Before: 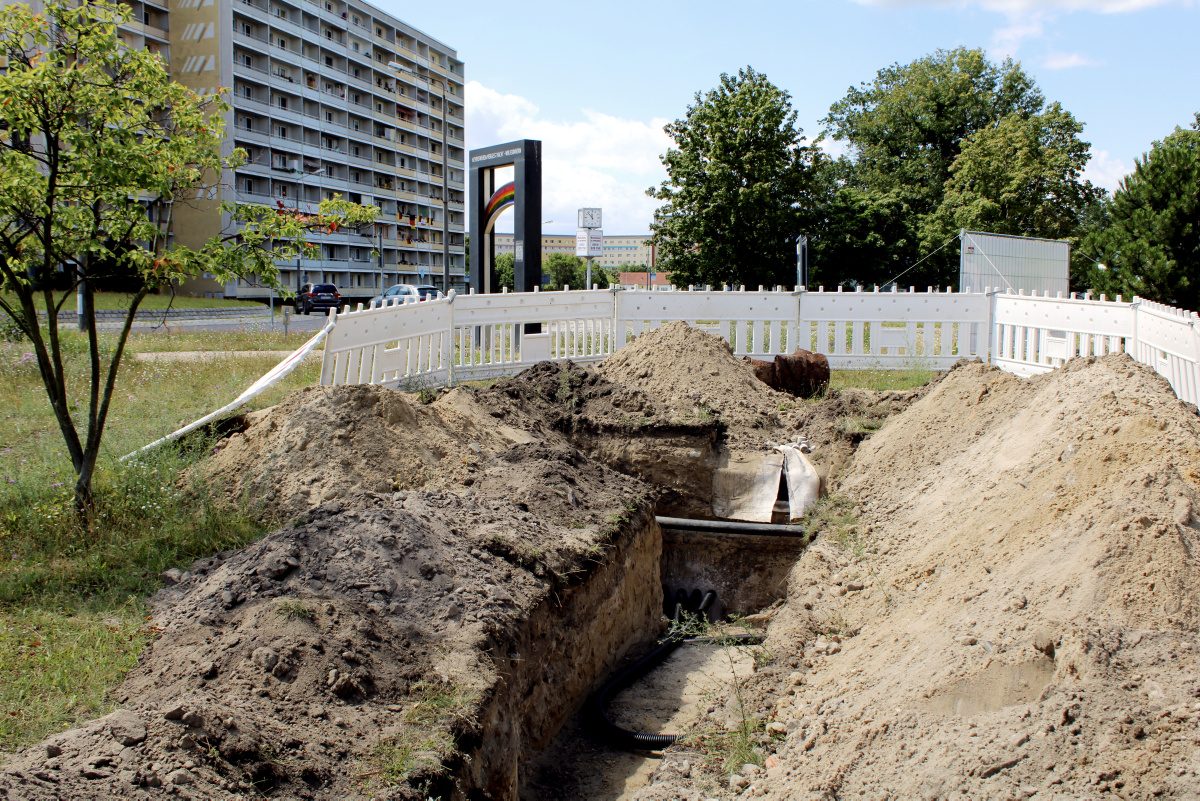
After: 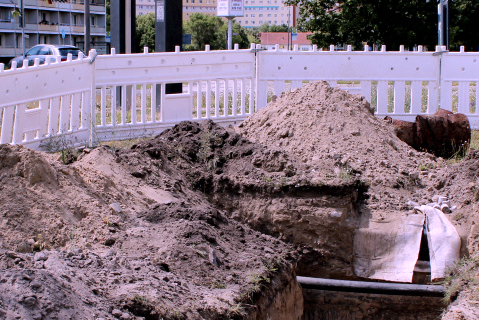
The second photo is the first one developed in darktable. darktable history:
color correction: highlights a* 15.03, highlights b* -25.07
crop: left 30%, top 30%, right 30%, bottom 30%
